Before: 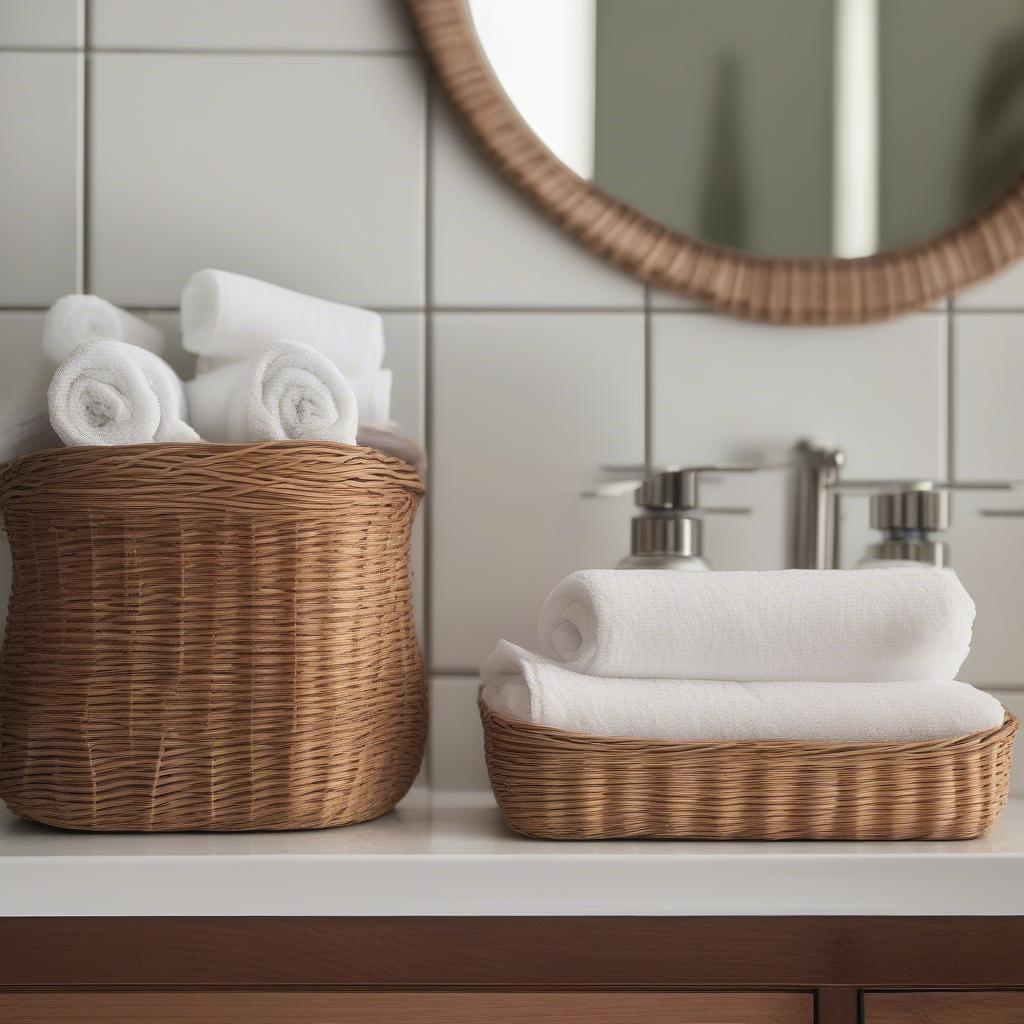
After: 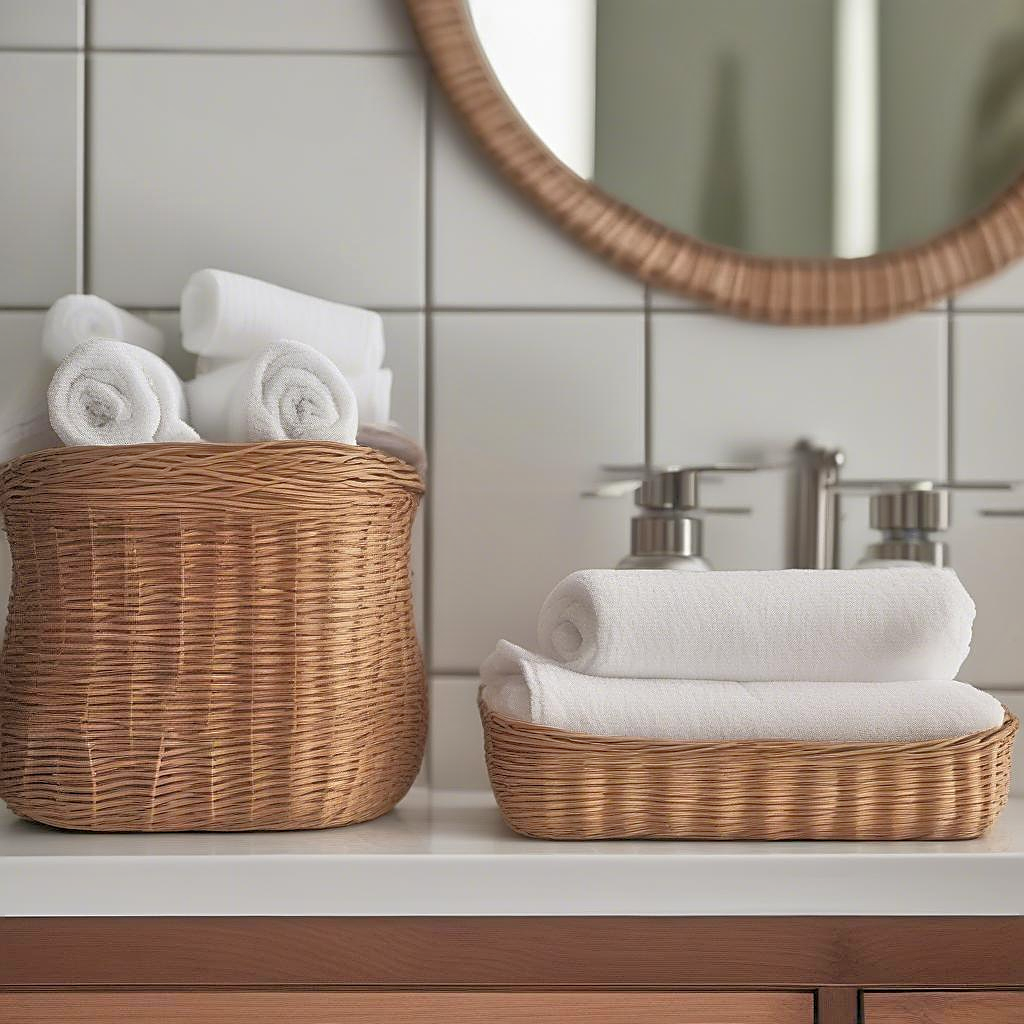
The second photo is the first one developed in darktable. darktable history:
tone equalizer: -7 EV 0.164 EV, -6 EV 0.574 EV, -5 EV 1.16 EV, -4 EV 1.31 EV, -3 EV 1.16 EV, -2 EV 0.6 EV, -1 EV 0.145 EV
sharpen: on, module defaults
shadows and highlights: radius 336.61, shadows 28.16, soften with gaussian
